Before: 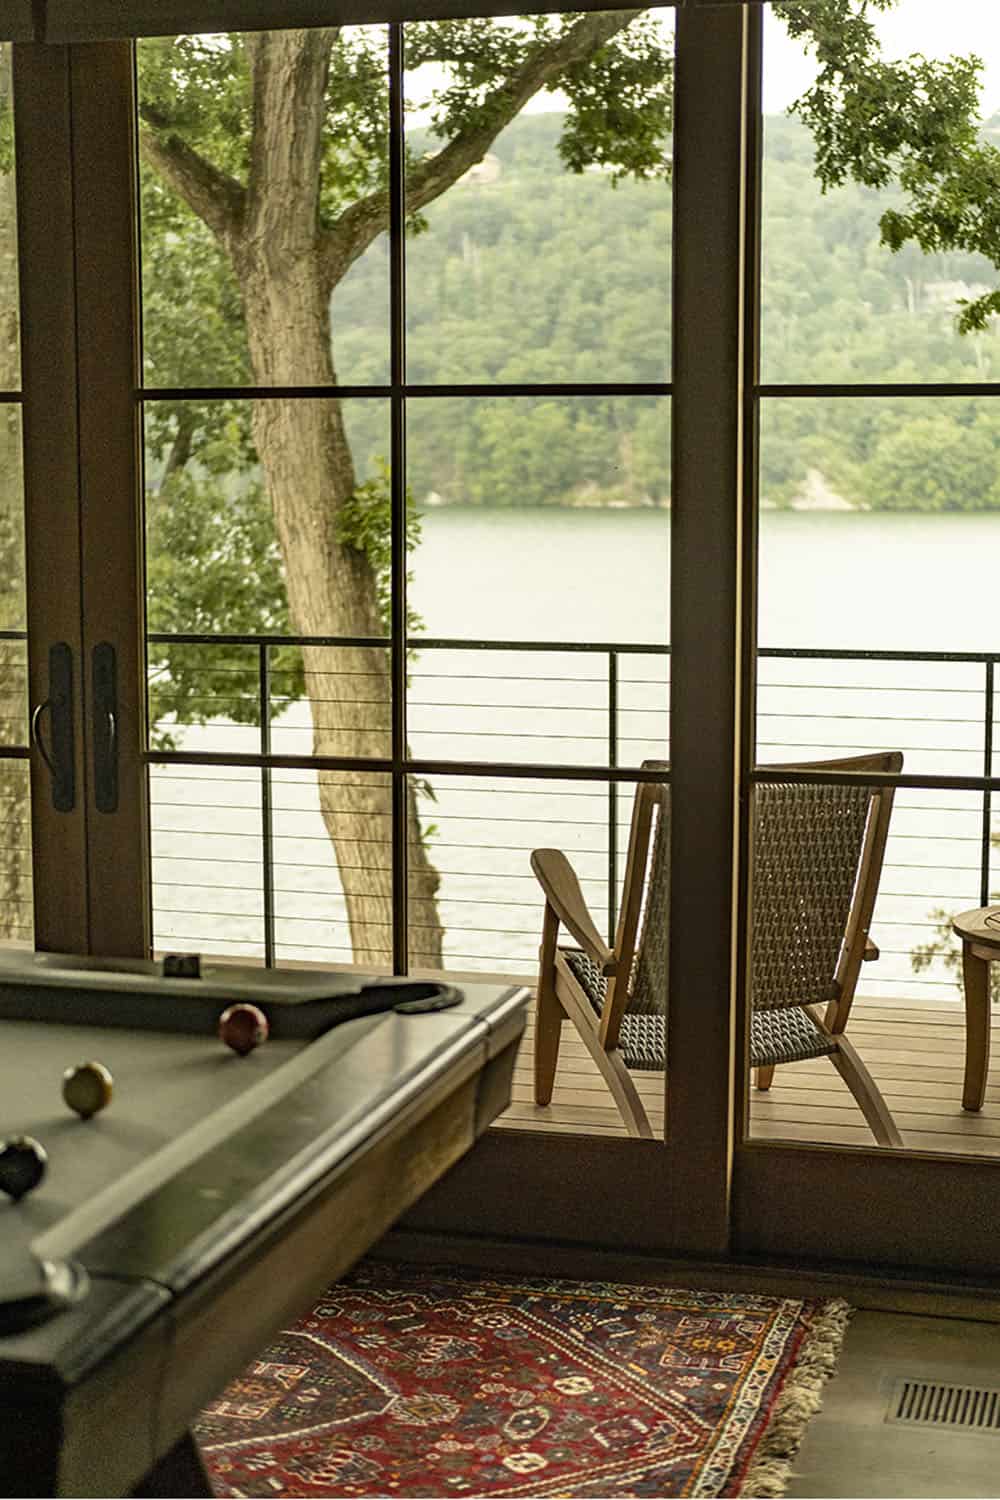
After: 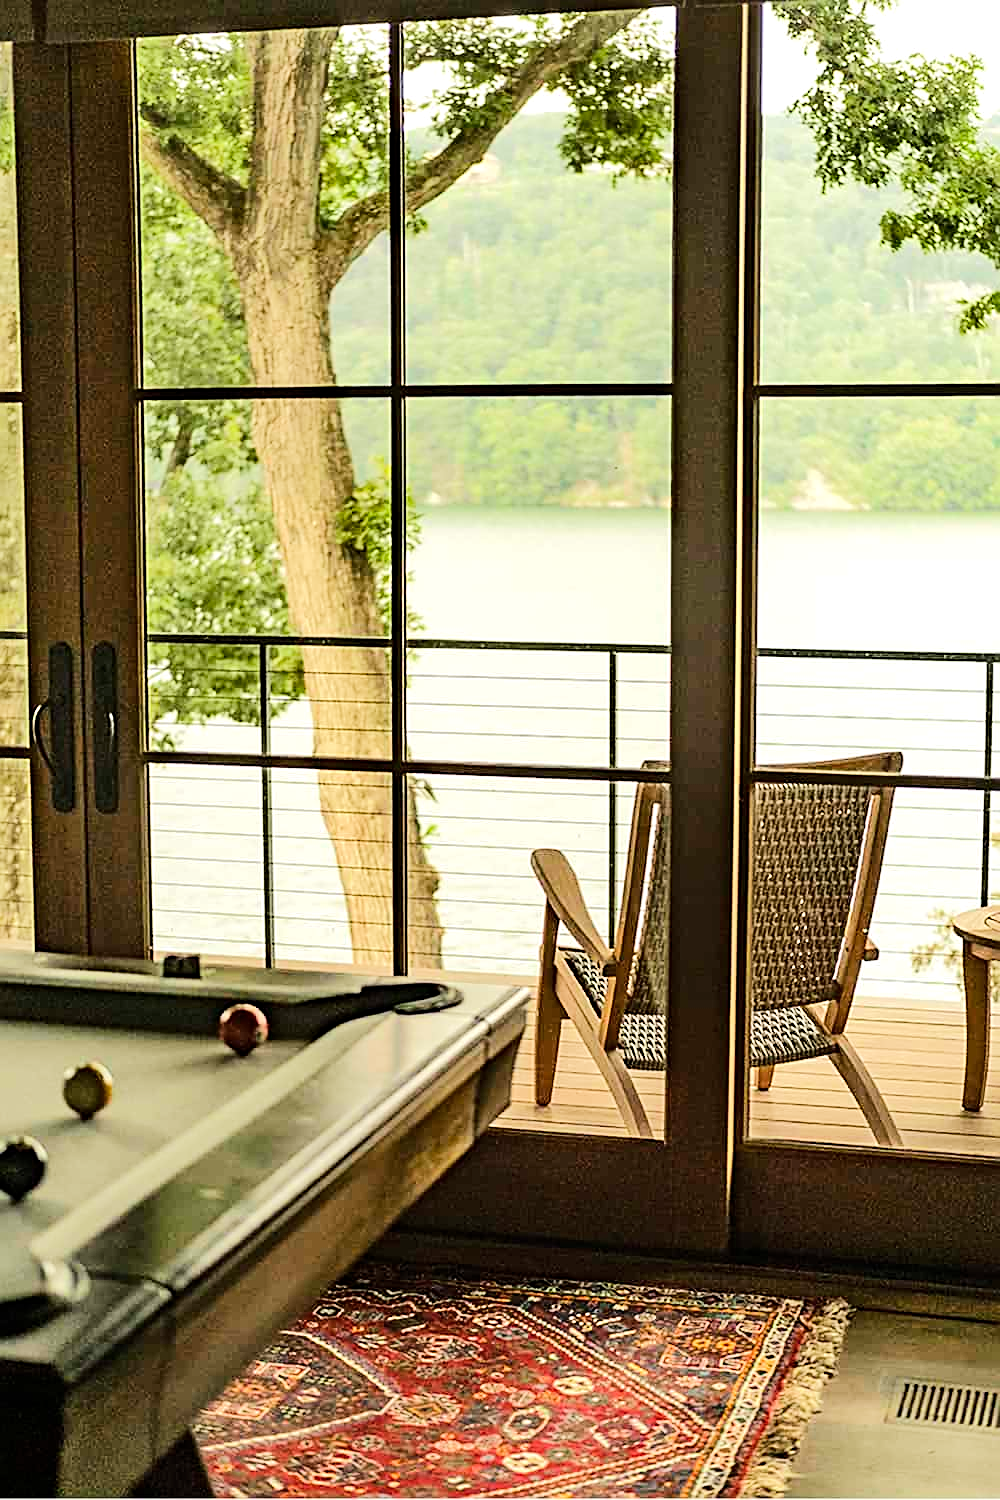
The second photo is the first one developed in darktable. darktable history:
tone equalizer: -7 EV 0.162 EV, -6 EV 0.621 EV, -5 EV 1.12 EV, -4 EV 1.33 EV, -3 EV 1.14 EV, -2 EV 0.6 EV, -1 EV 0.163 EV, edges refinement/feathering 500, mask exposure compensation -1.57 EV, preserve details no
sharpen: on, module defaults
